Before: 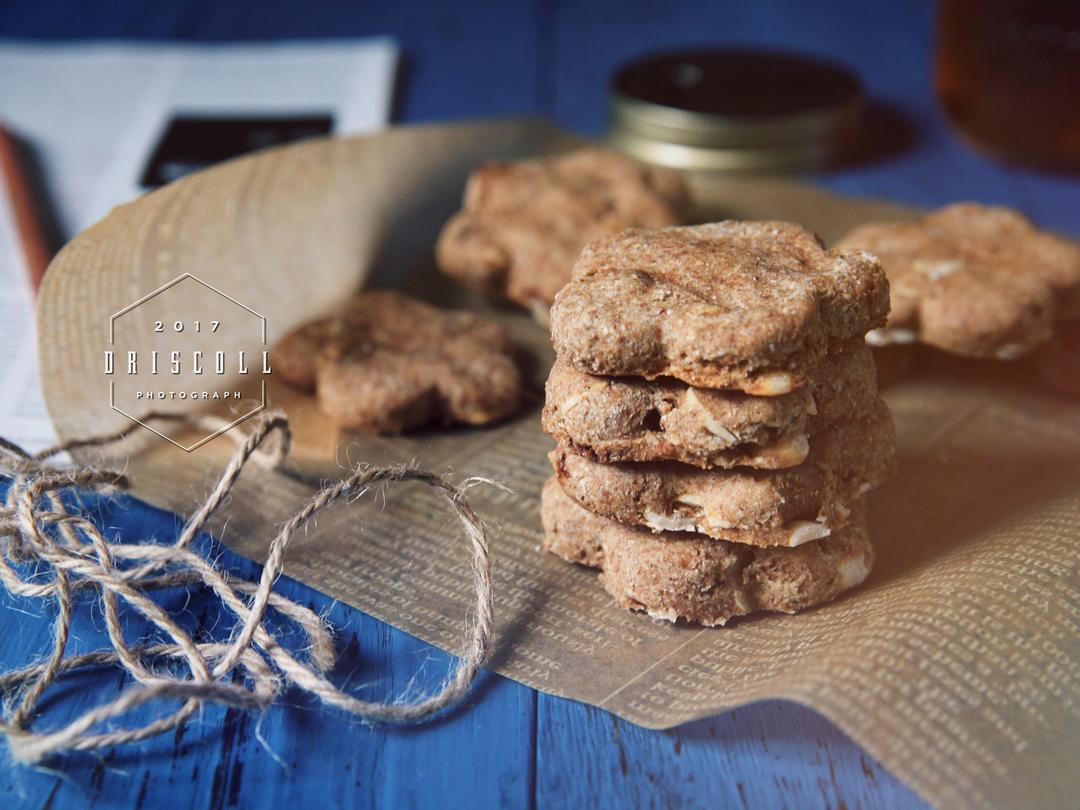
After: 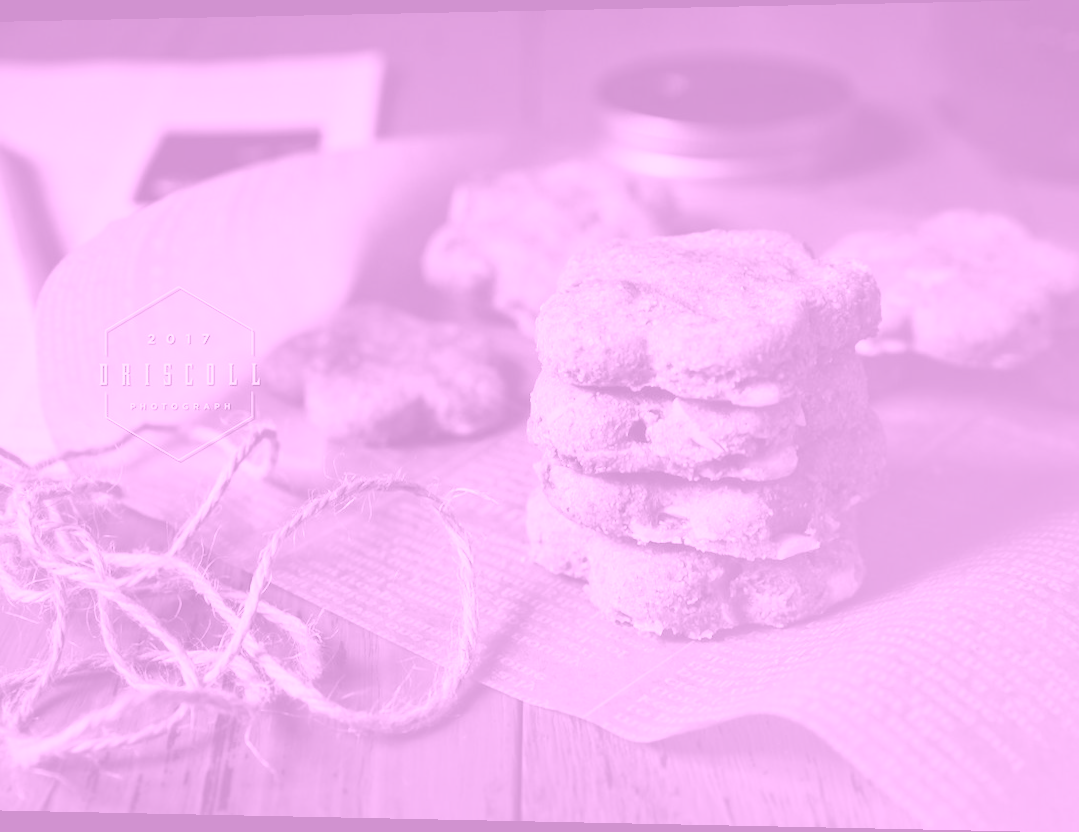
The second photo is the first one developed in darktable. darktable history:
rotate and perspective: lens shift (horizontal) -0.055, automatic cropping off
colorize: hue 331.2°, saturation 75%, source mix 30.28%, lightness 70.52%, version 1
